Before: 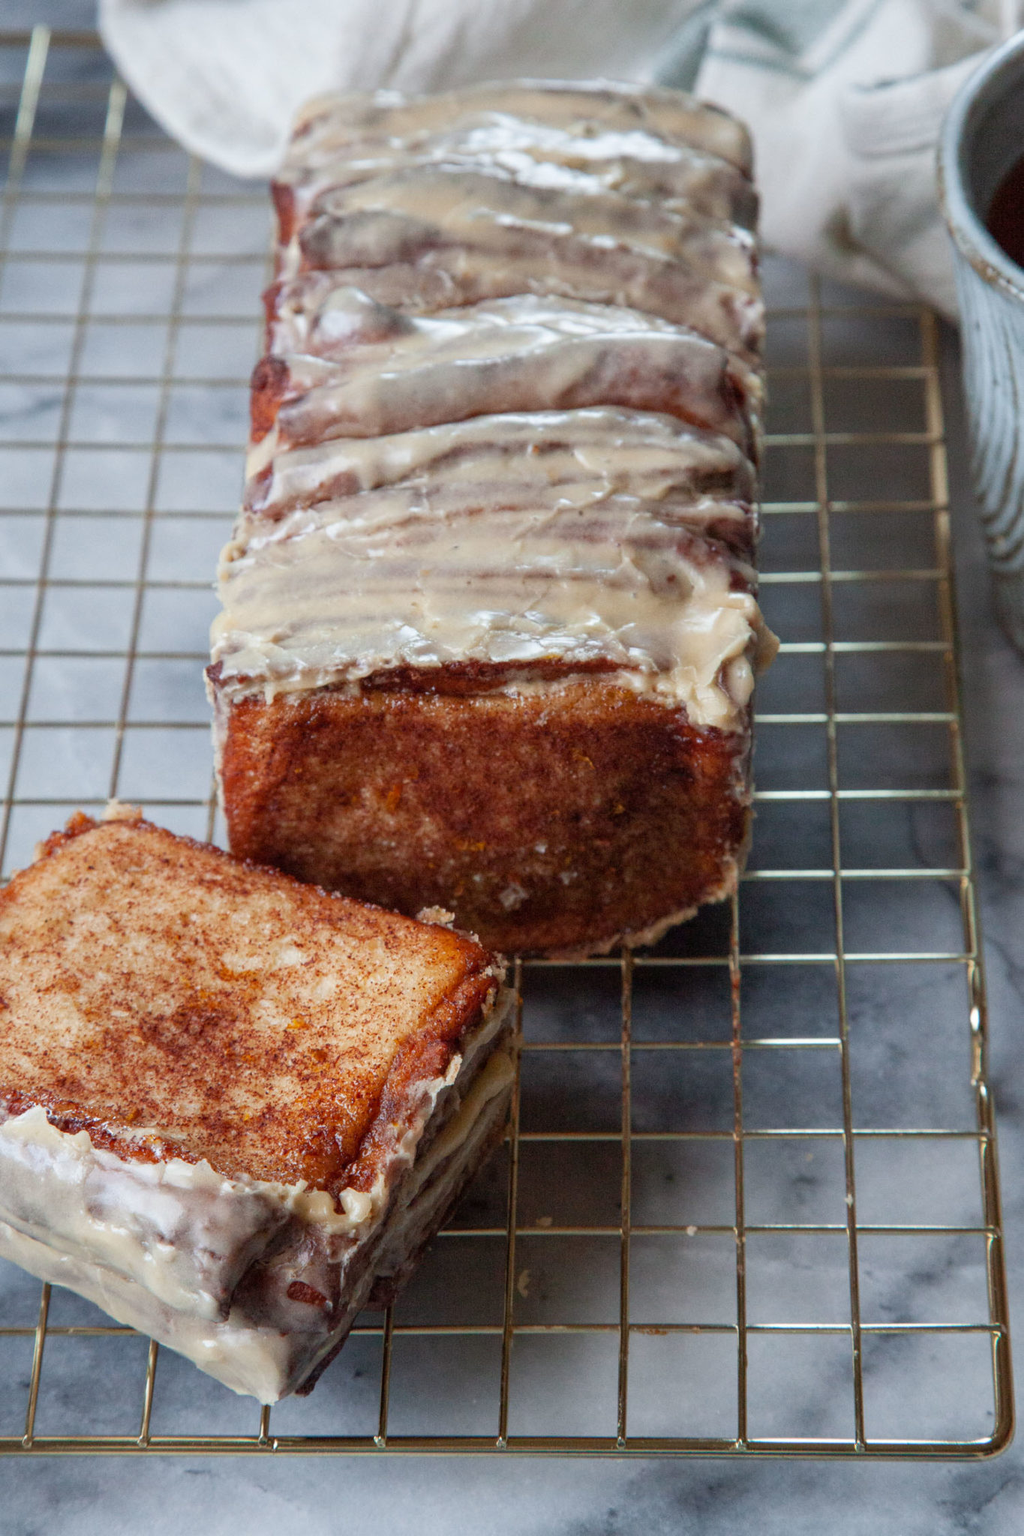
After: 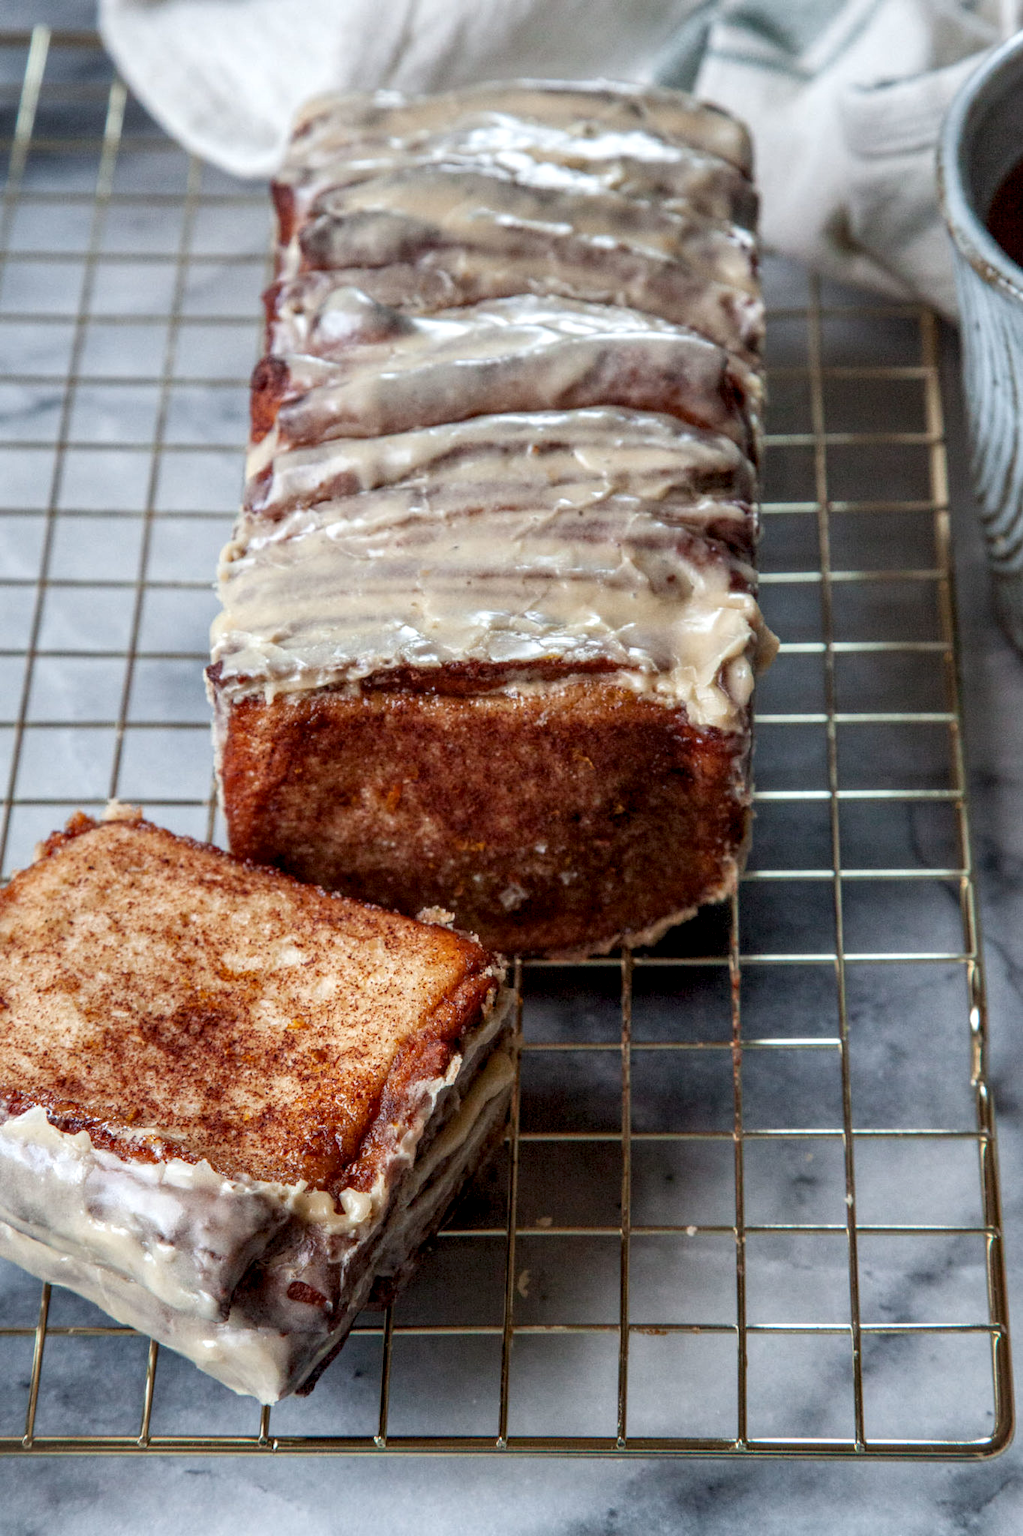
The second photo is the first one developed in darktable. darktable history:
local contrast: highlights 59%, detail 145%
vignetting: fall-off start 100%, brightness 0.05, saturation 0
